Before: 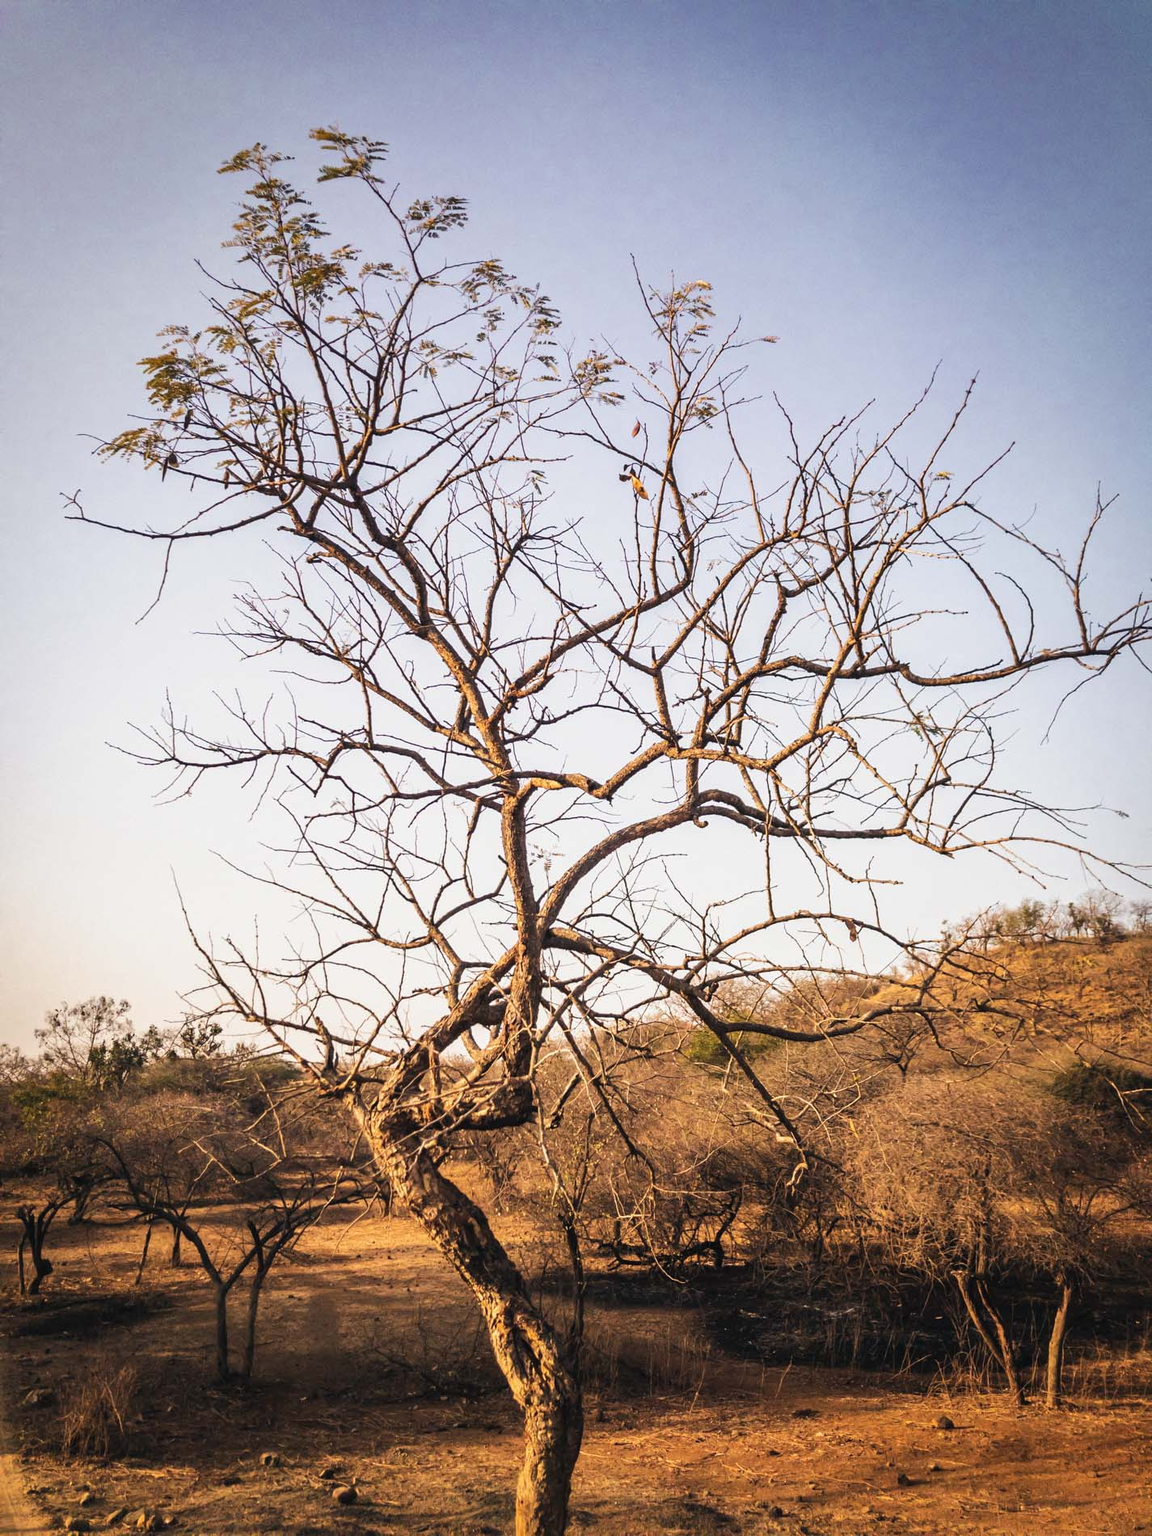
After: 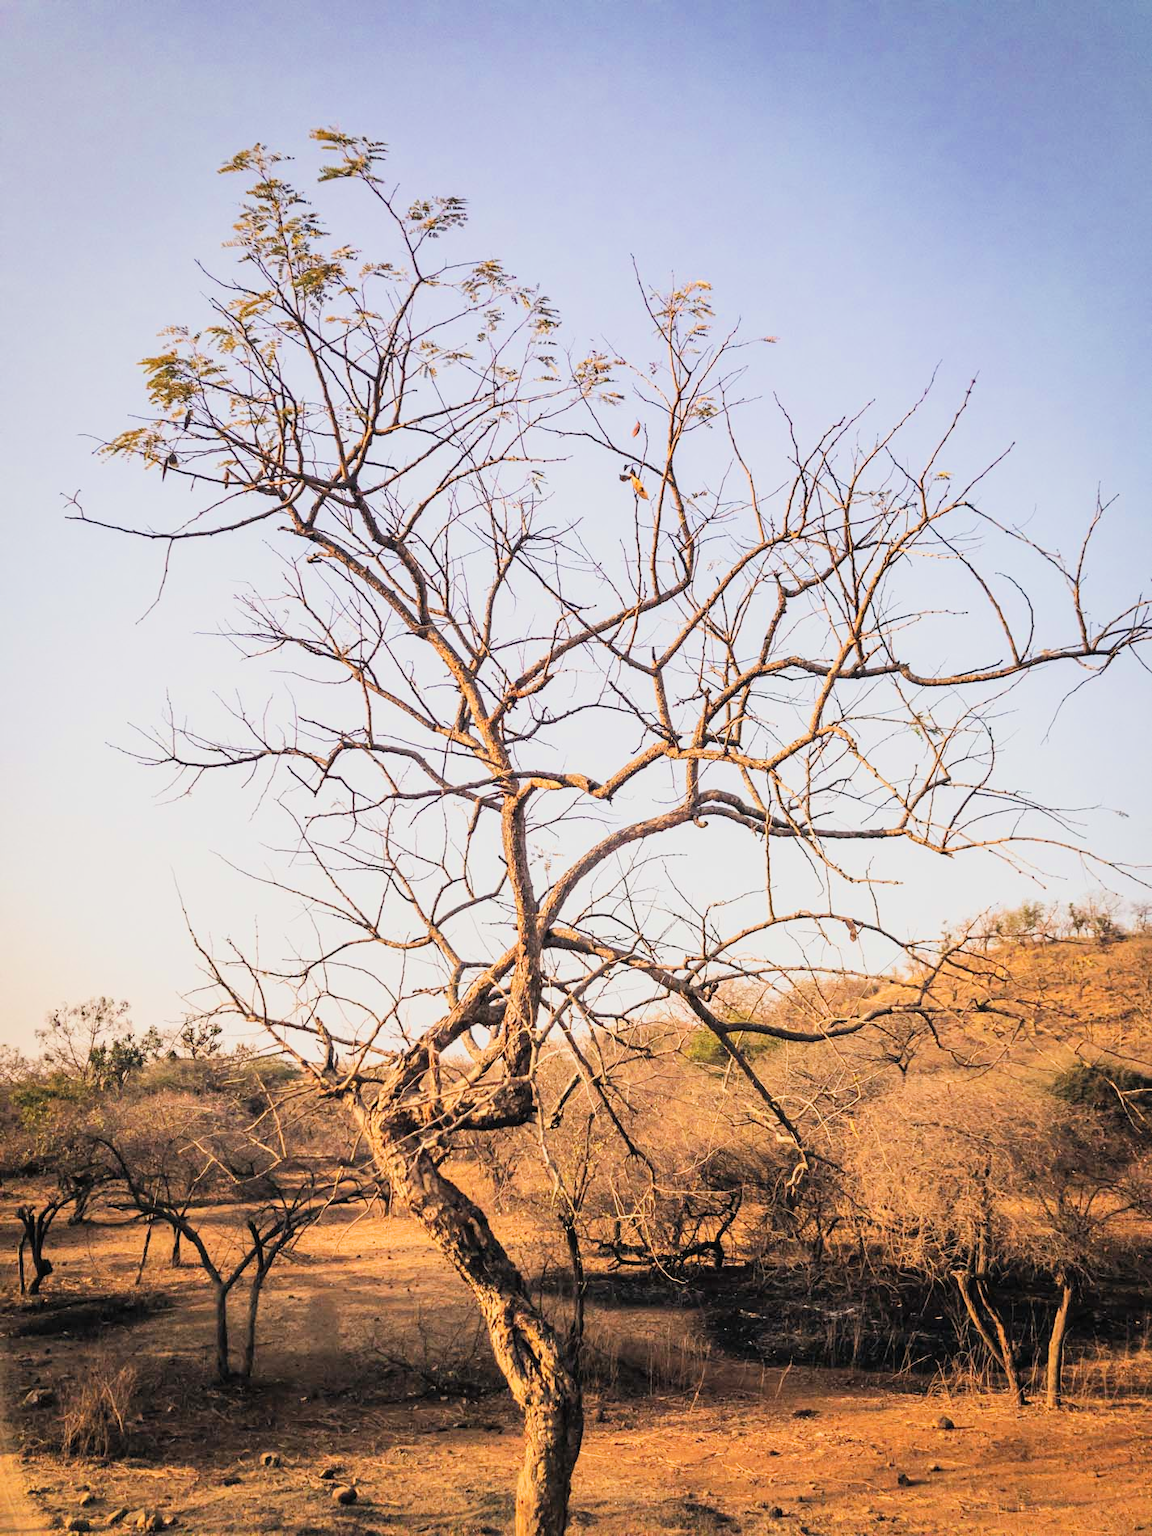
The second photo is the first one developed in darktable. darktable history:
exposure: black level correction 0, exposure 1.105 EV, compensate highlight preservation false
filmic rgb: black relative exposure -7.23 EV, white relative exposure 5.34 EV, hardness 3.02, color science v6 (2022)
